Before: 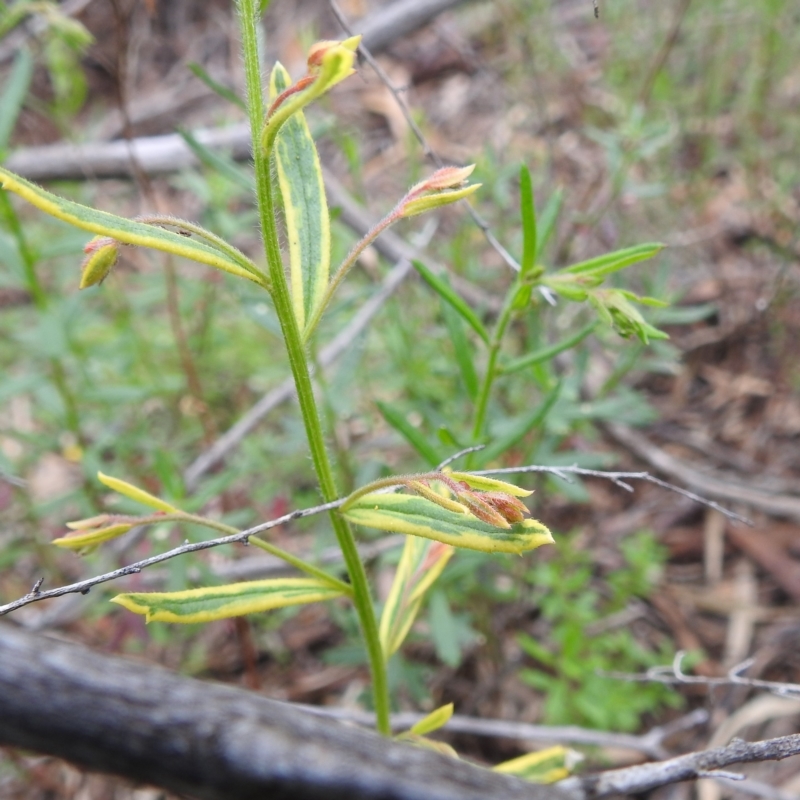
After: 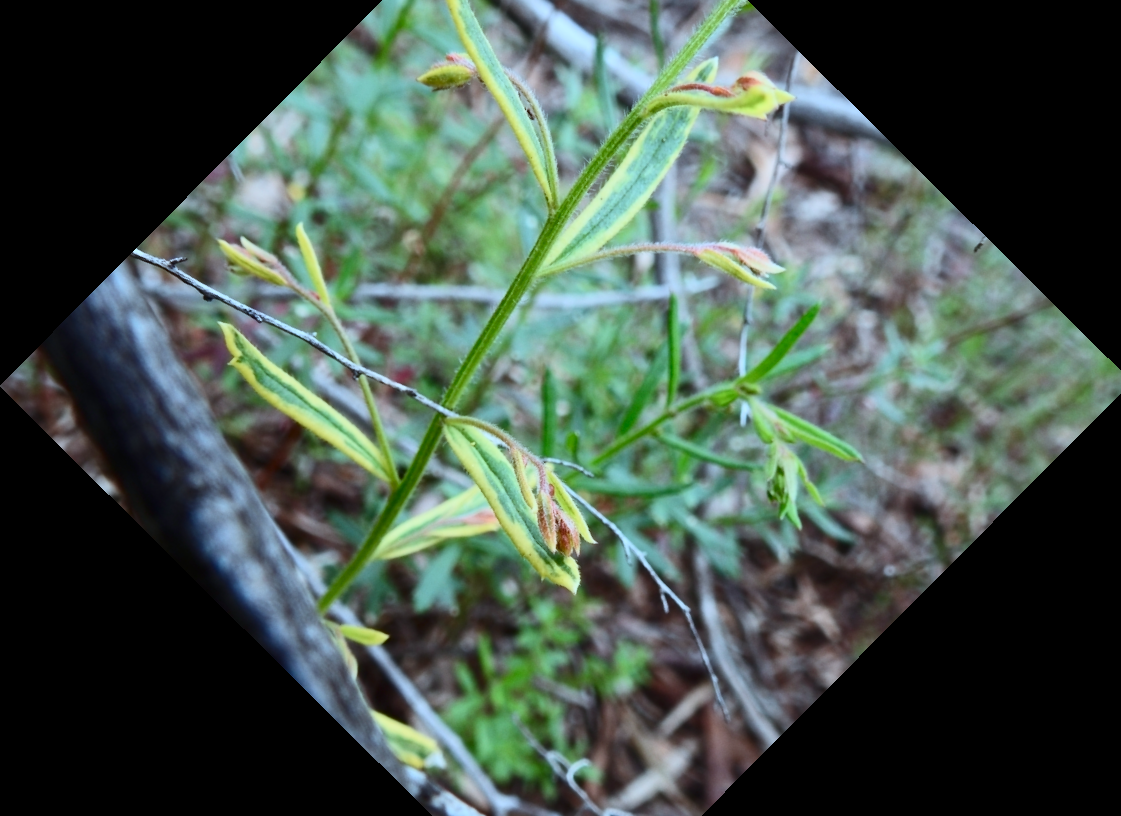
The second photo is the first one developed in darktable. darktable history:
crop and rotate: angle -44.79°, top 16.103%, right 0.876%, bottom 11.746%
contrast brightness saturation: contrast 0.404, brightness 0.047, saturation 0.259
color correction: highlights a* -10.63, highlights b* -18.74
exposure: exposure -0.591 EV, compensate exposure bias true, compensate highlight preservation false
